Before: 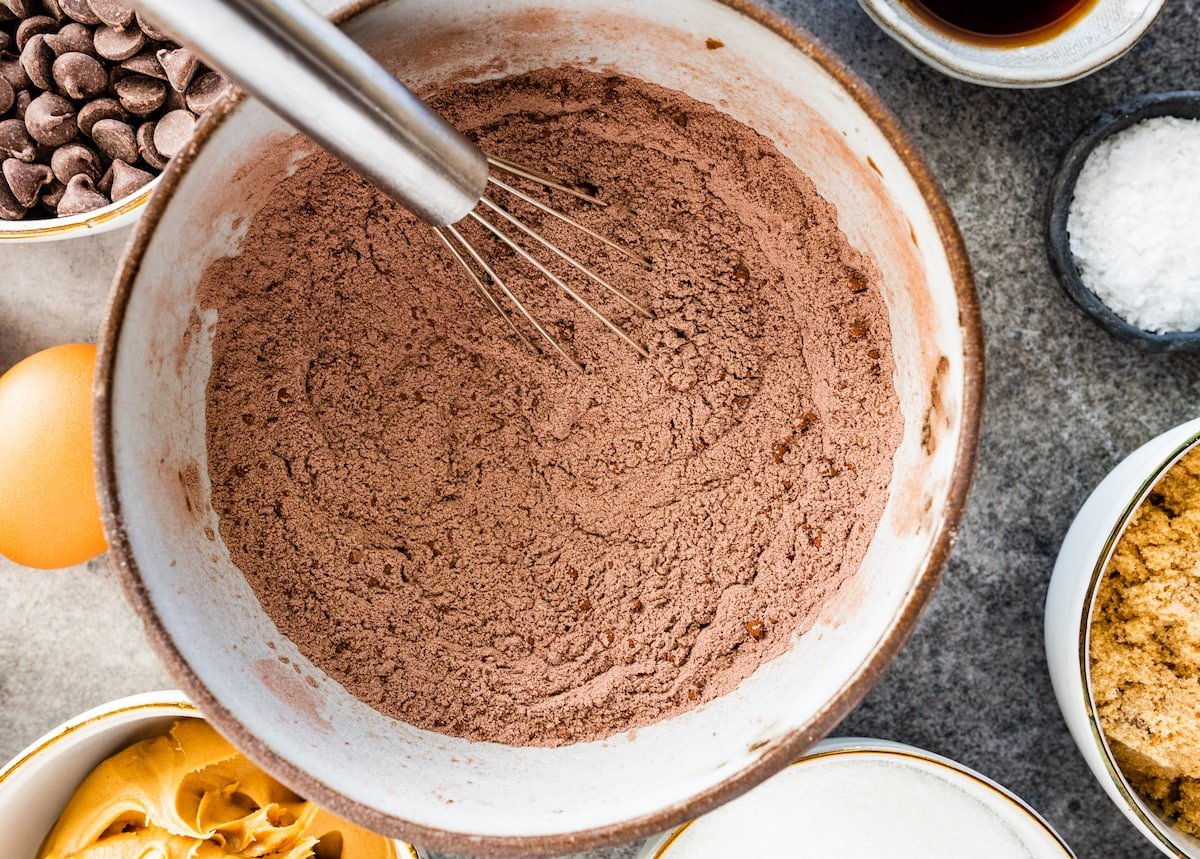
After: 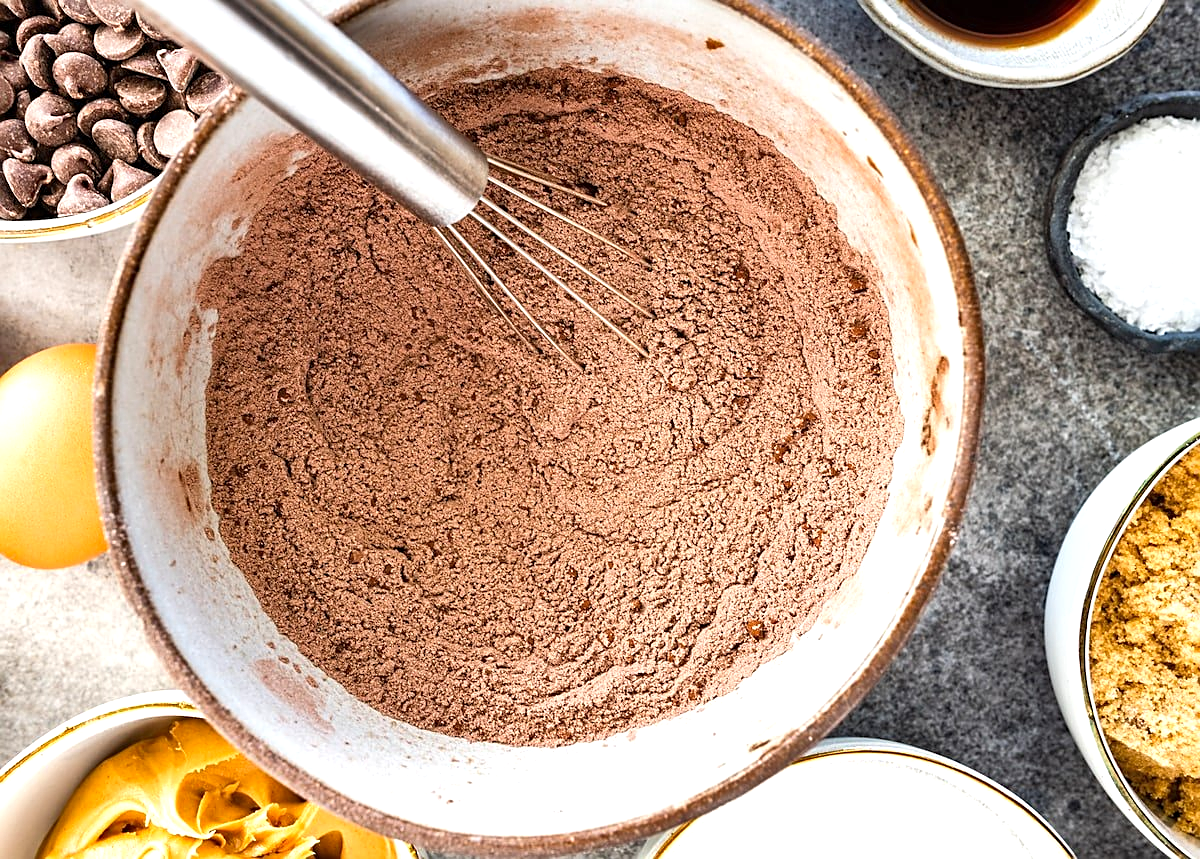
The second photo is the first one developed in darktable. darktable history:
shadows and highlights: shadows 37.4, highlights -27.61, soften with gaussian
exposure: exposure 0.507 EV, compensate highlight preservation false
sharpen: on, module defaults
